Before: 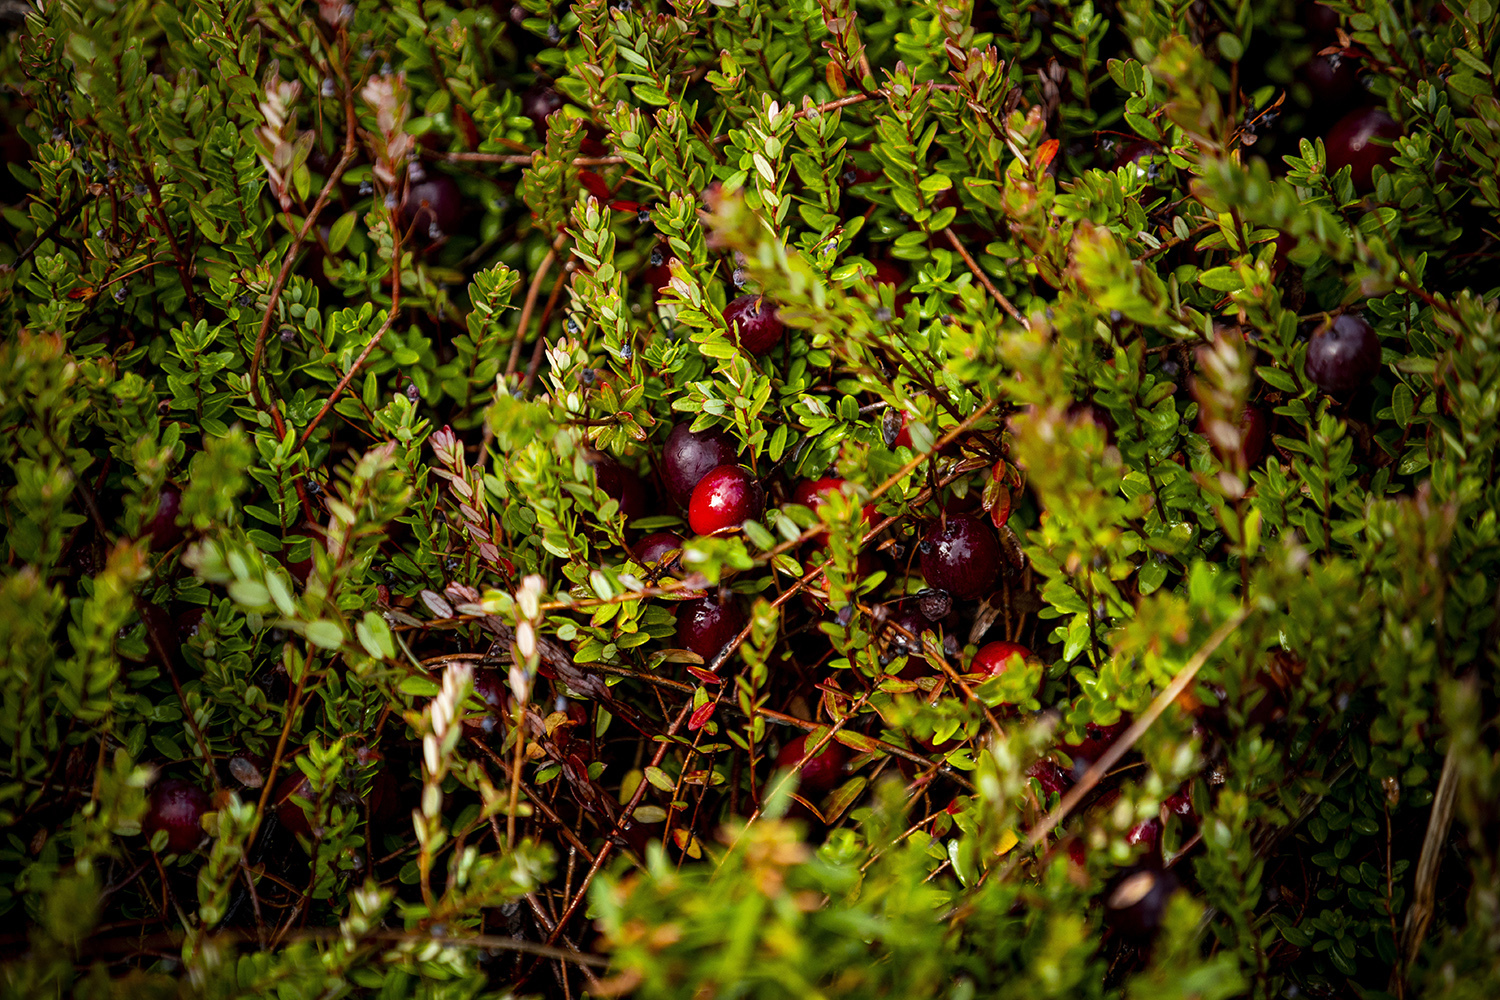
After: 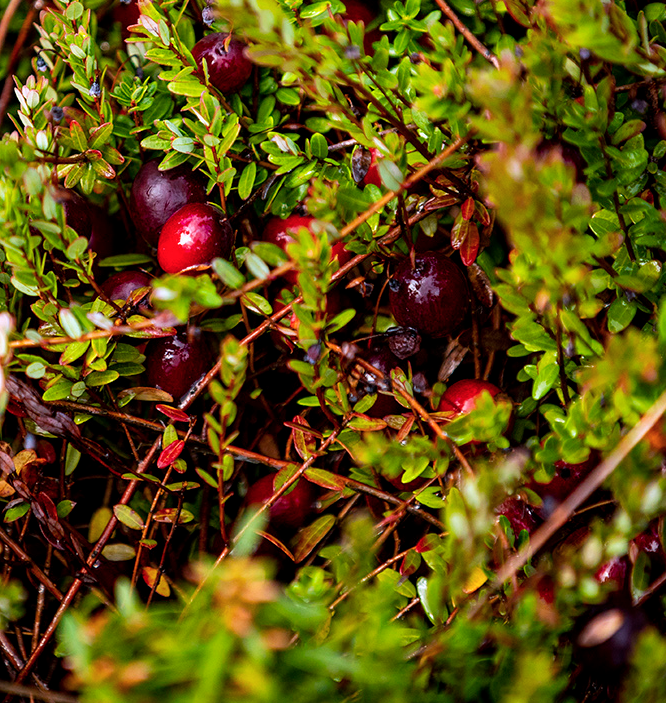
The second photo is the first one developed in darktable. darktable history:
crop: left 35.432%, top 26.233%, right 20.145%, bottom 3.432%
color calibration: illuminant as shot in camera, x 0.363, y 0.385, temperature 4528.04 K
